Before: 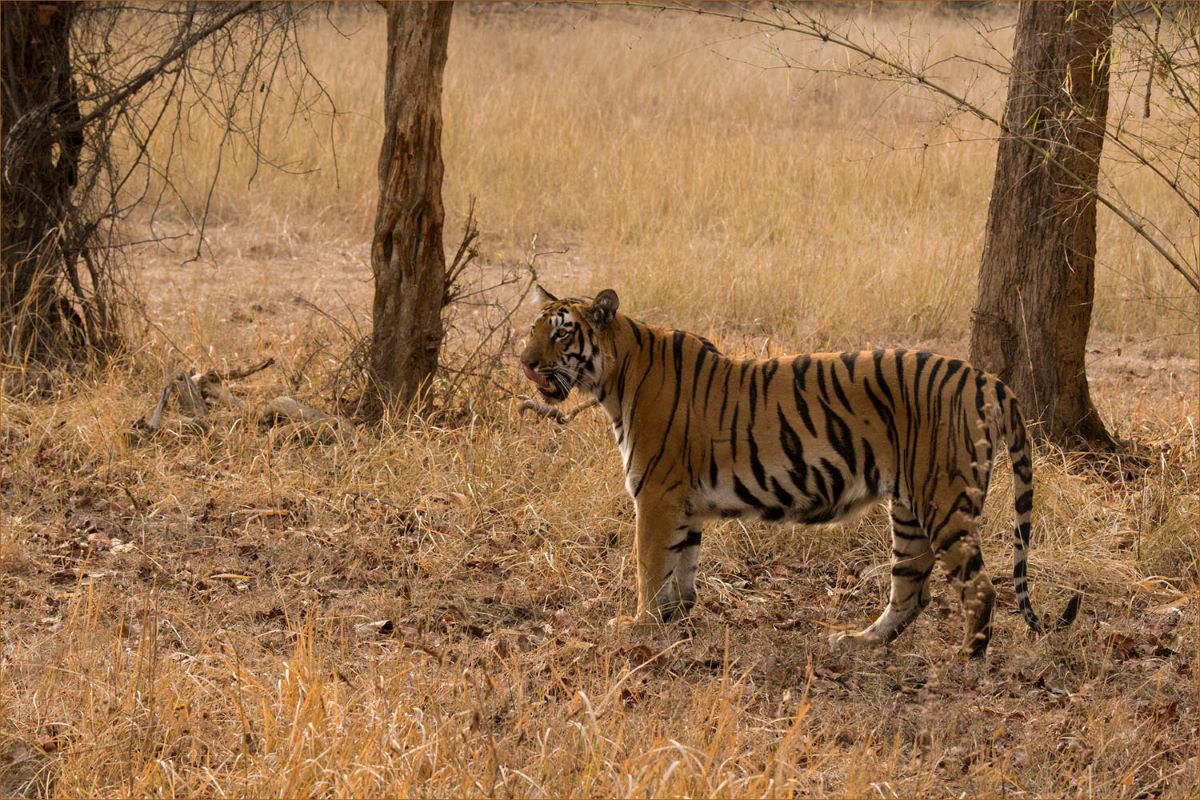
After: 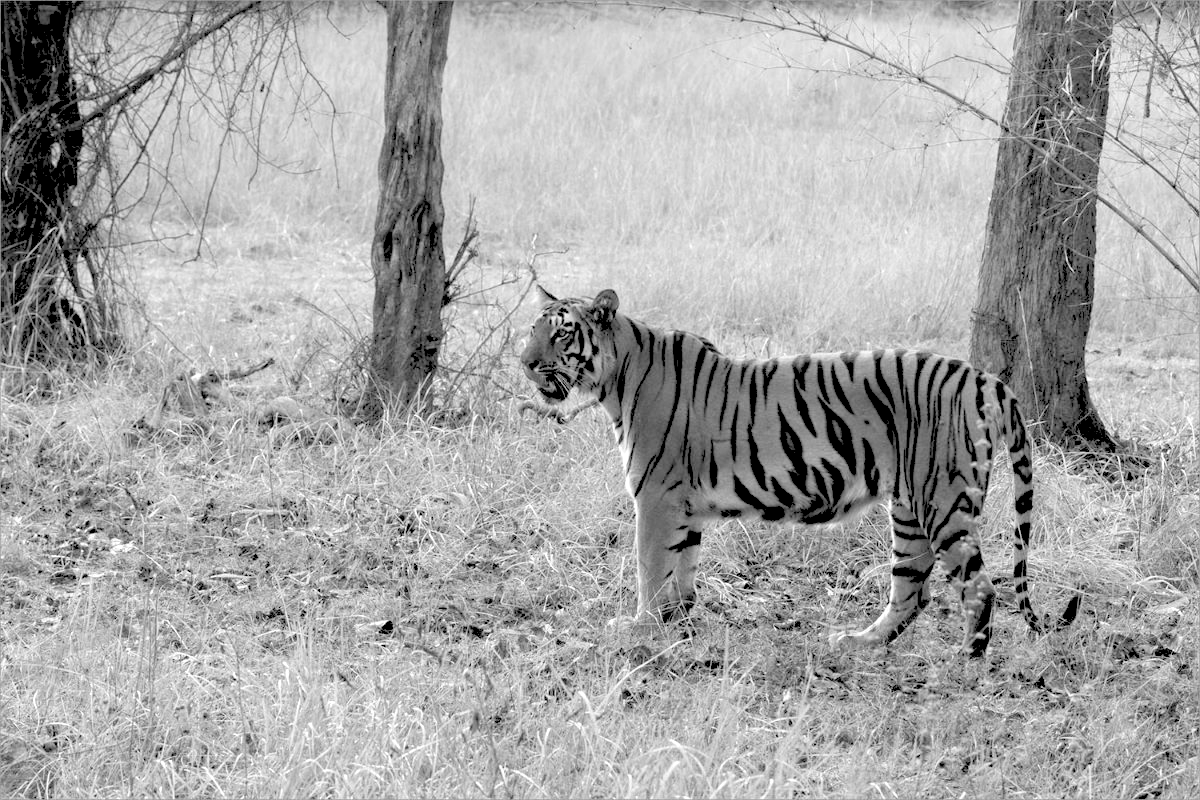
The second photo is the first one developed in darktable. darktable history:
exposure: black level correction -0.005, exposure 0.622 EV, compensate highlight preservation false
rgb levels: levels [[0.027, 0.429, 0.996], [0, 0.5, 1], [0, 0.5, 1]]
monochrome: on, module defaults
